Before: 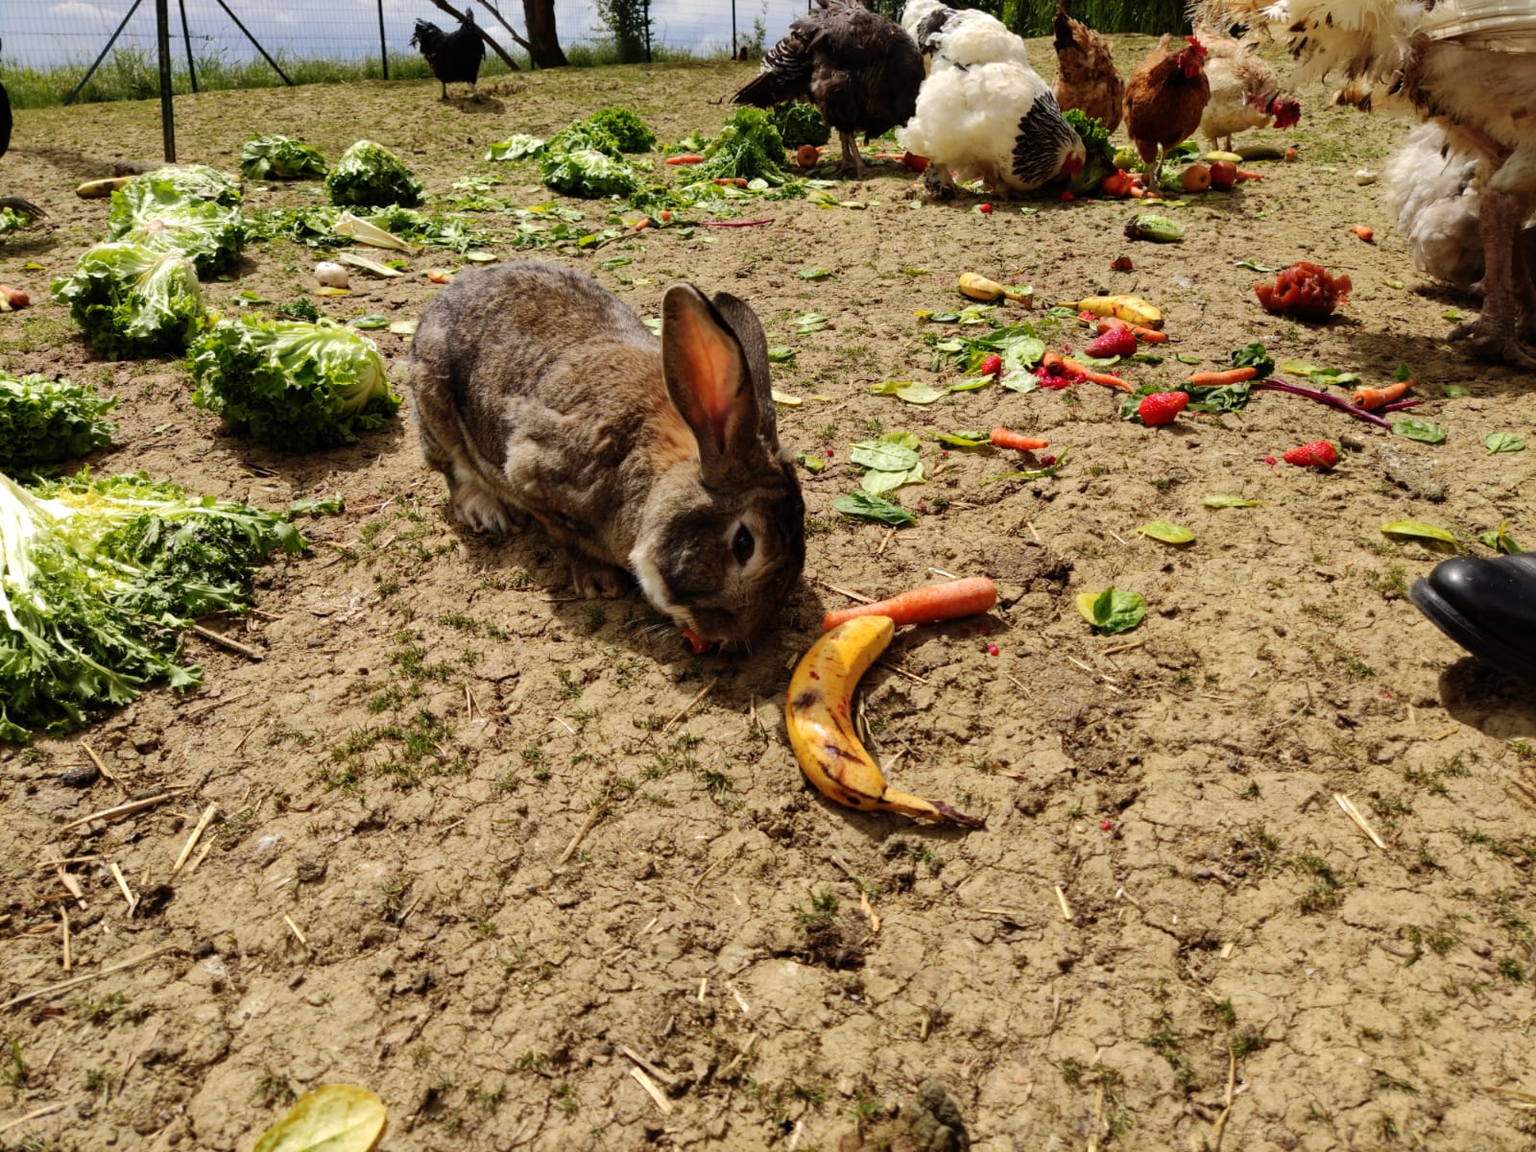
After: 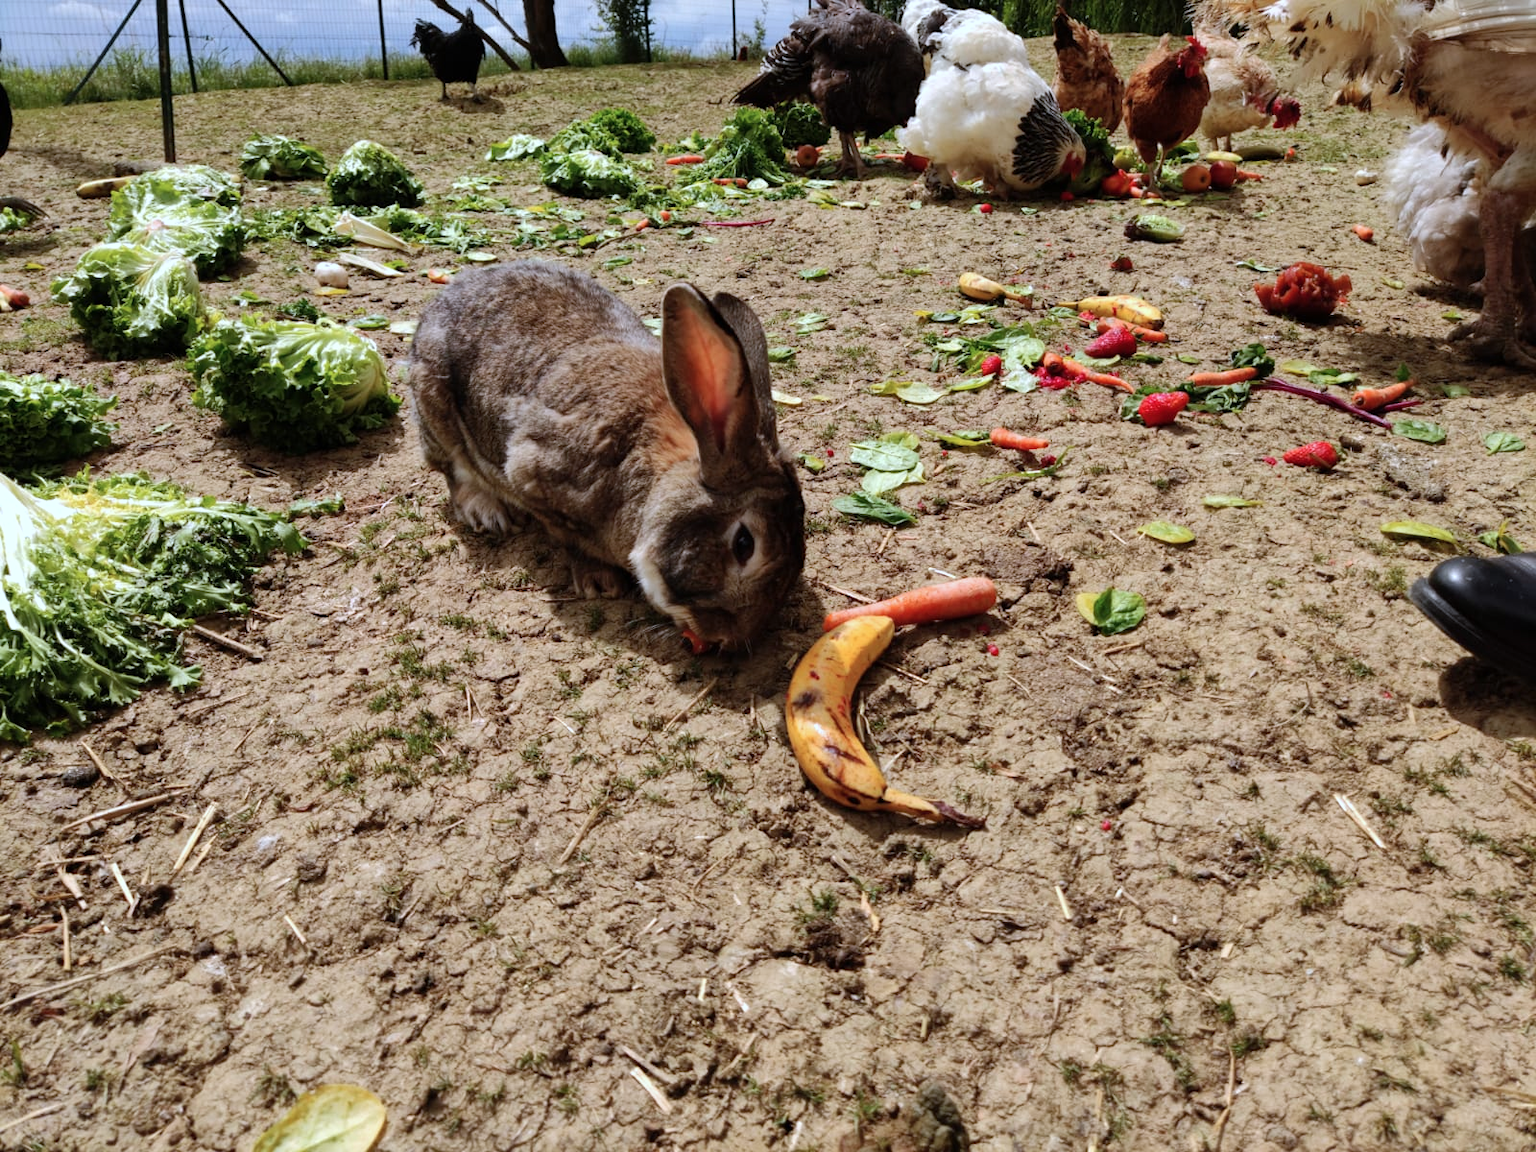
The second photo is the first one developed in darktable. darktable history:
color correction: highlights a* -2.09, highlights b* -18.6
